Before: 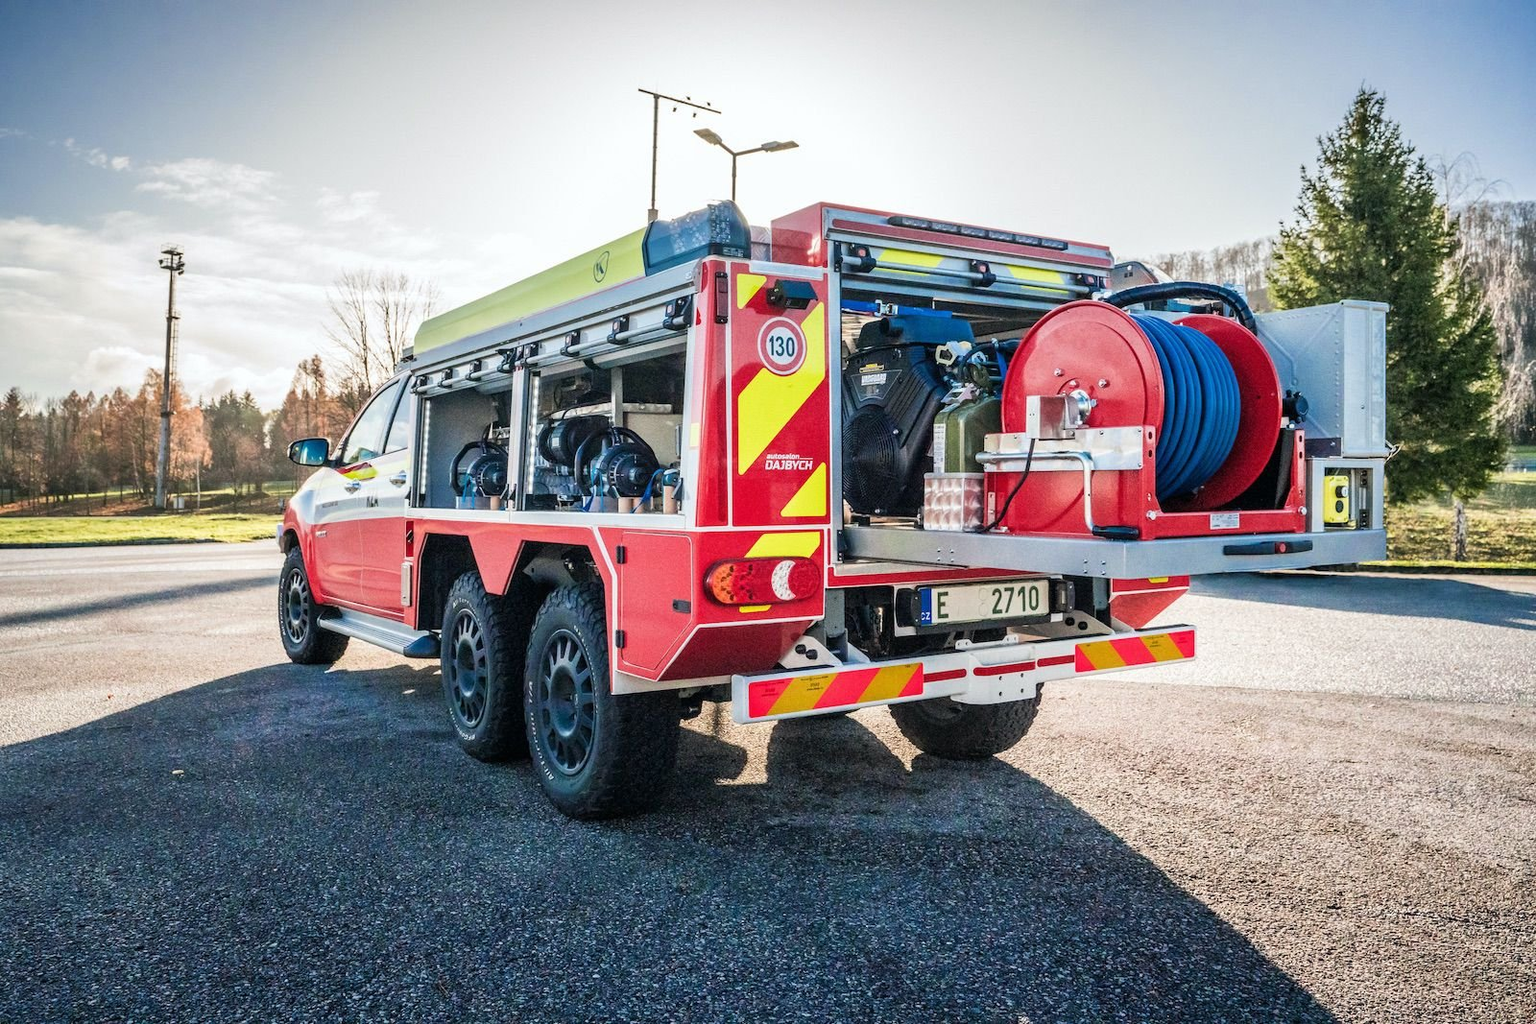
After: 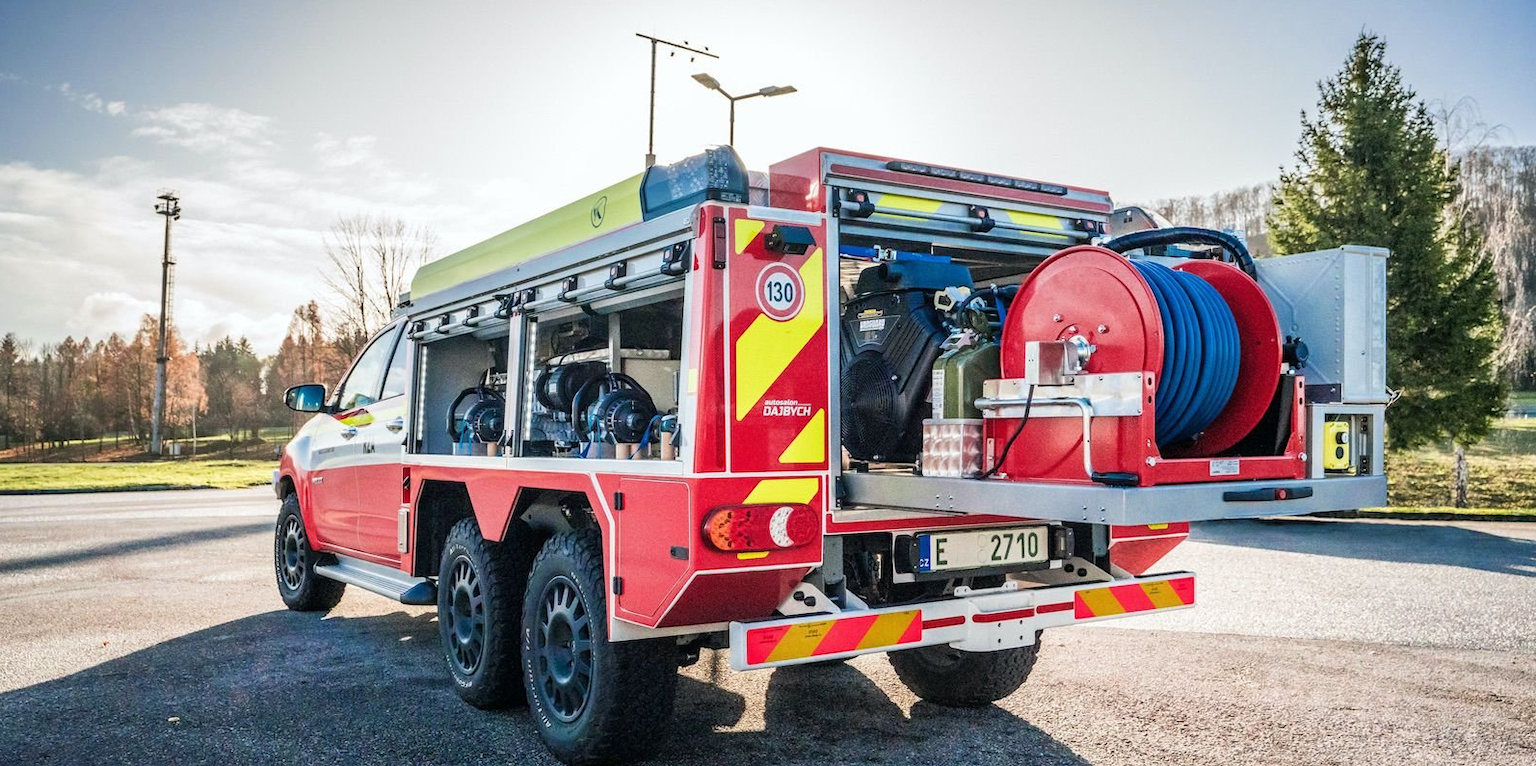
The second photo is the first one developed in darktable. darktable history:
crop: left 0.339%, top 5.509%, bottom 19.924%
